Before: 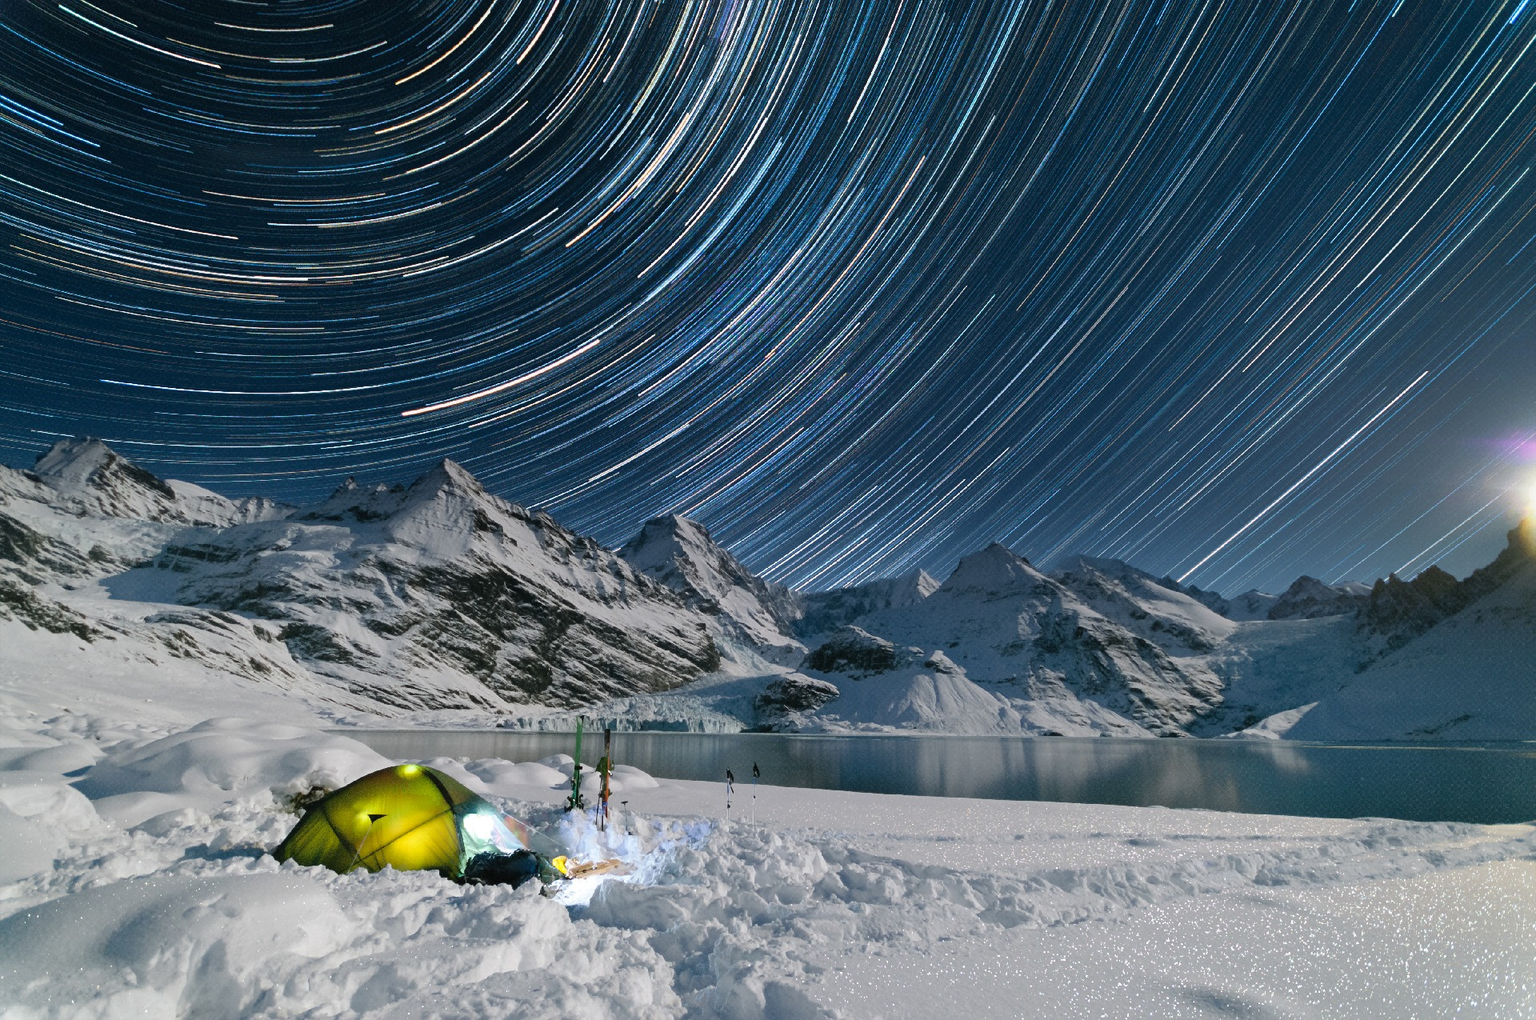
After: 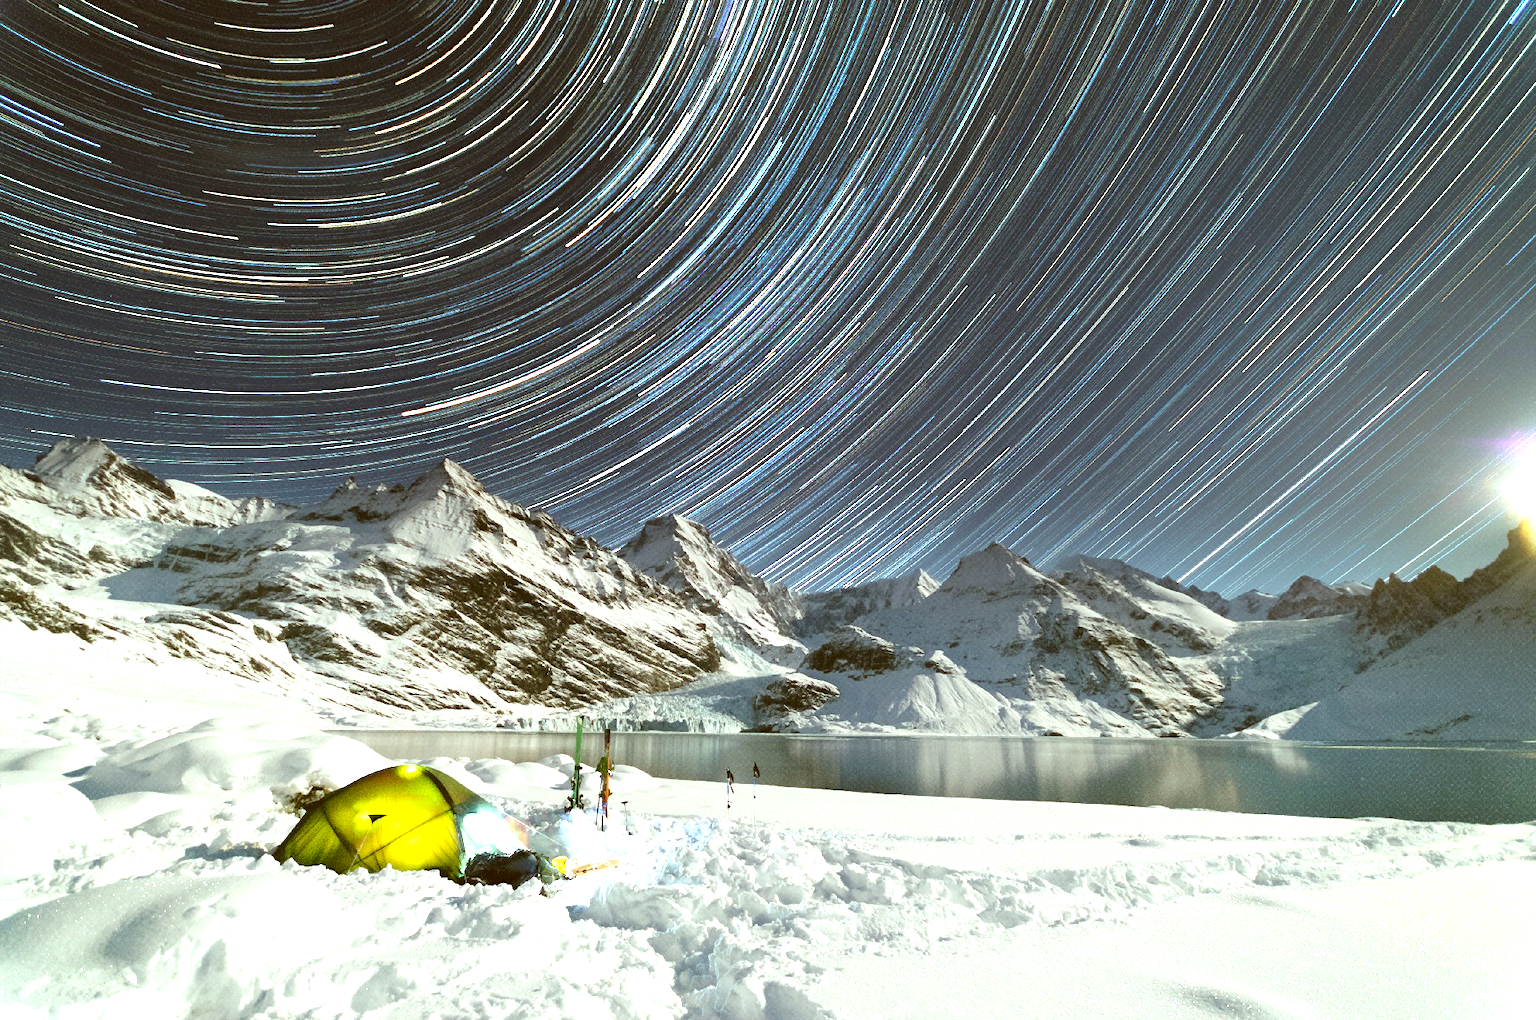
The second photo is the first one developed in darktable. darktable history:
exposure: black level correction 0, exposure 1.392 EV, compensate highlight preservation false
color correction: highlights a* -6.27, highlights b* 9.24, shadows a* 10.84, shadows b* 24.06
